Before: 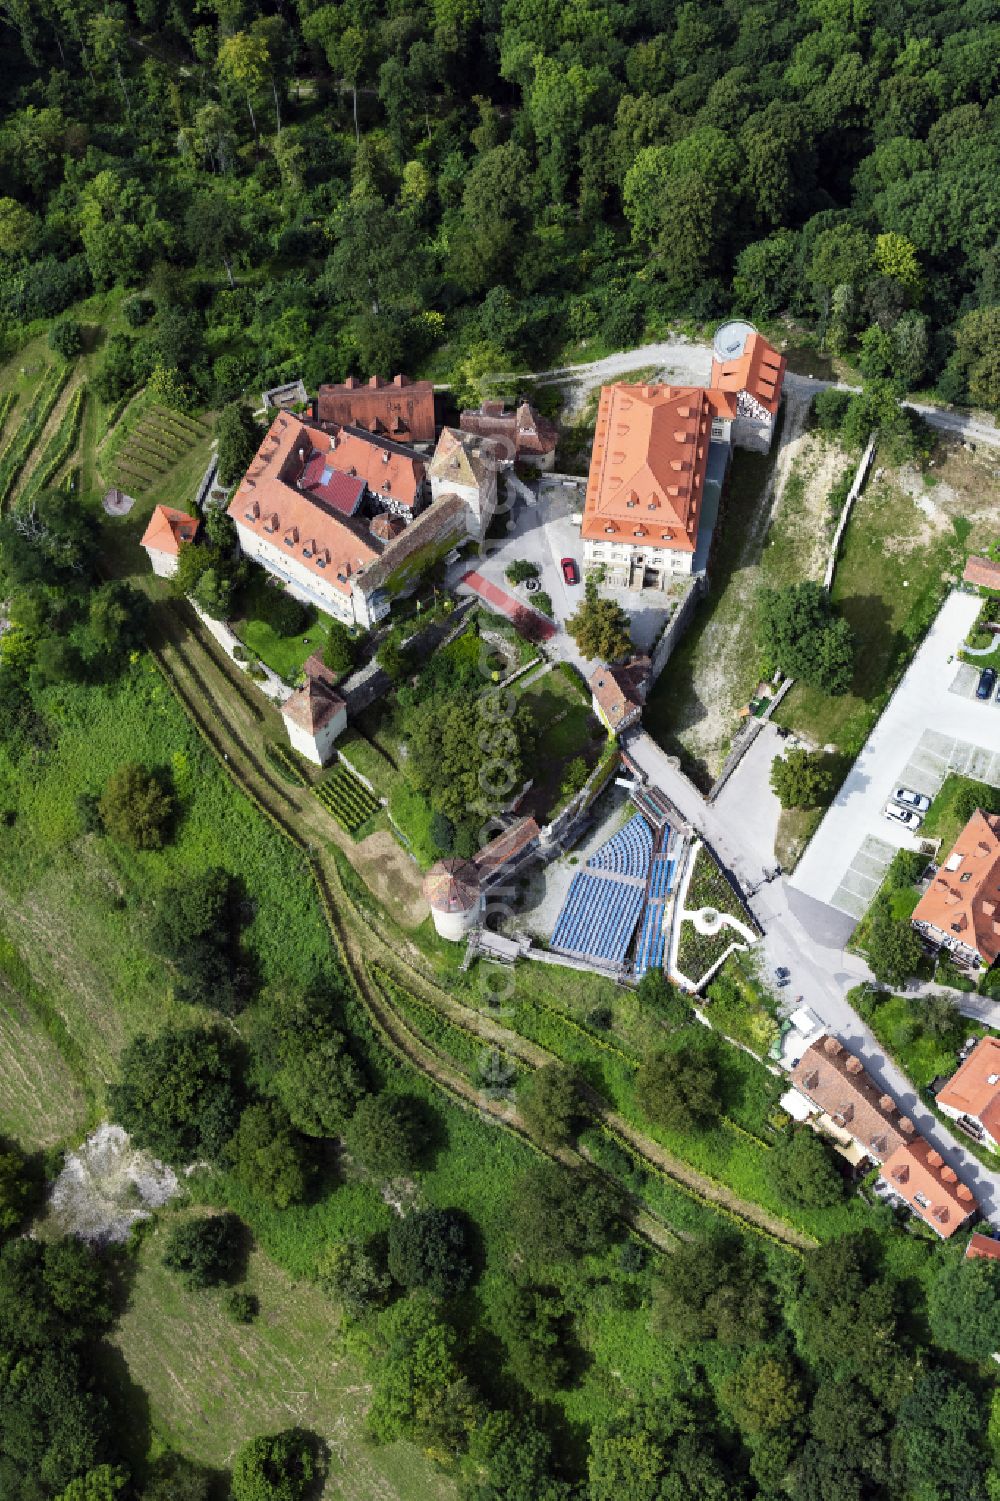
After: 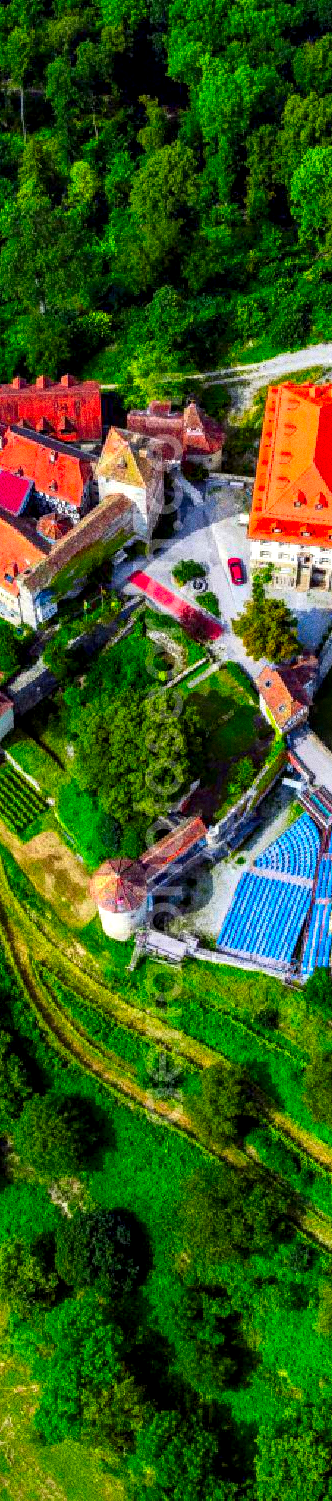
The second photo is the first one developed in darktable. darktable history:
color correction: saturation 3
crop: left 33.36%, right 33.36%
grain: coarseness 0.09 ISO, strength 40%
local contrast: highlights 25%, detail 150%
